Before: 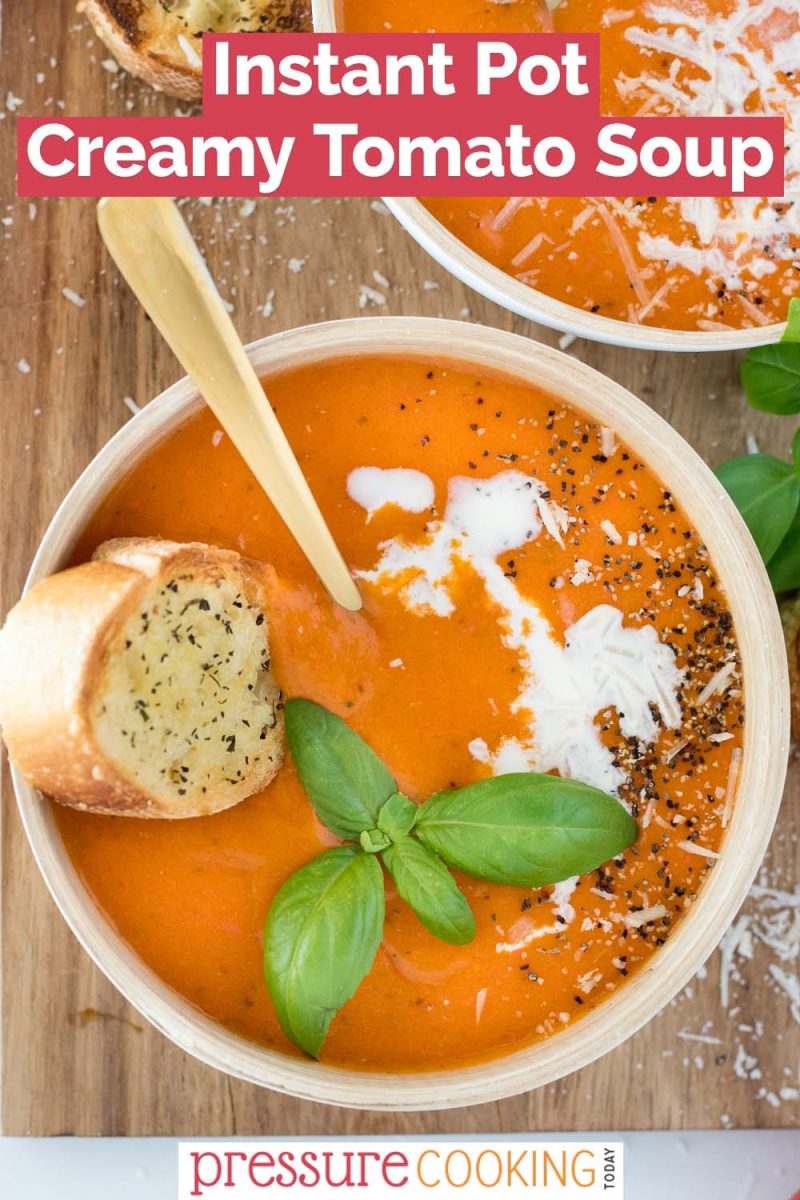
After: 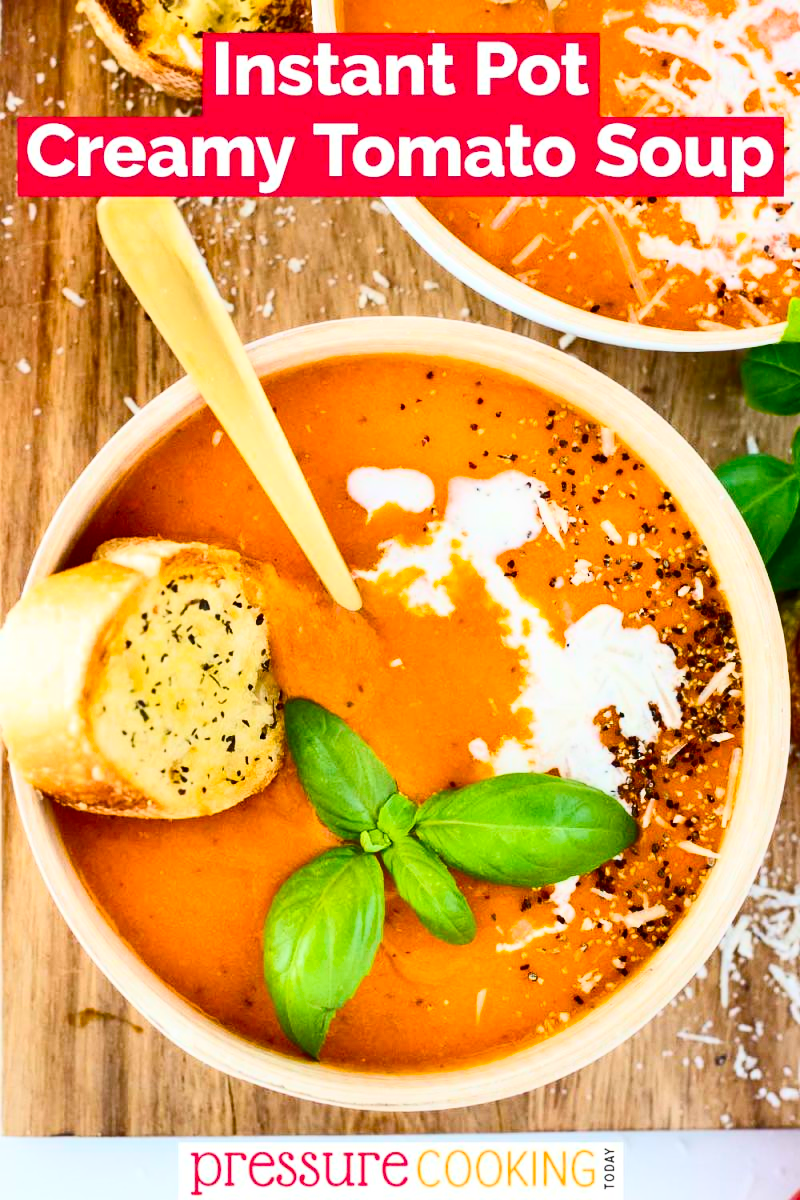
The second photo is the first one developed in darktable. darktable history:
color balance rgb: perceptual saturation grading › global saturation 20%, perceptual saturation grading › highlights 2.68%, perceptual saturation grading › shadows 50%
contrast brightness saturation: contrast 0.4, brightness 0.05, saturation 0.25
